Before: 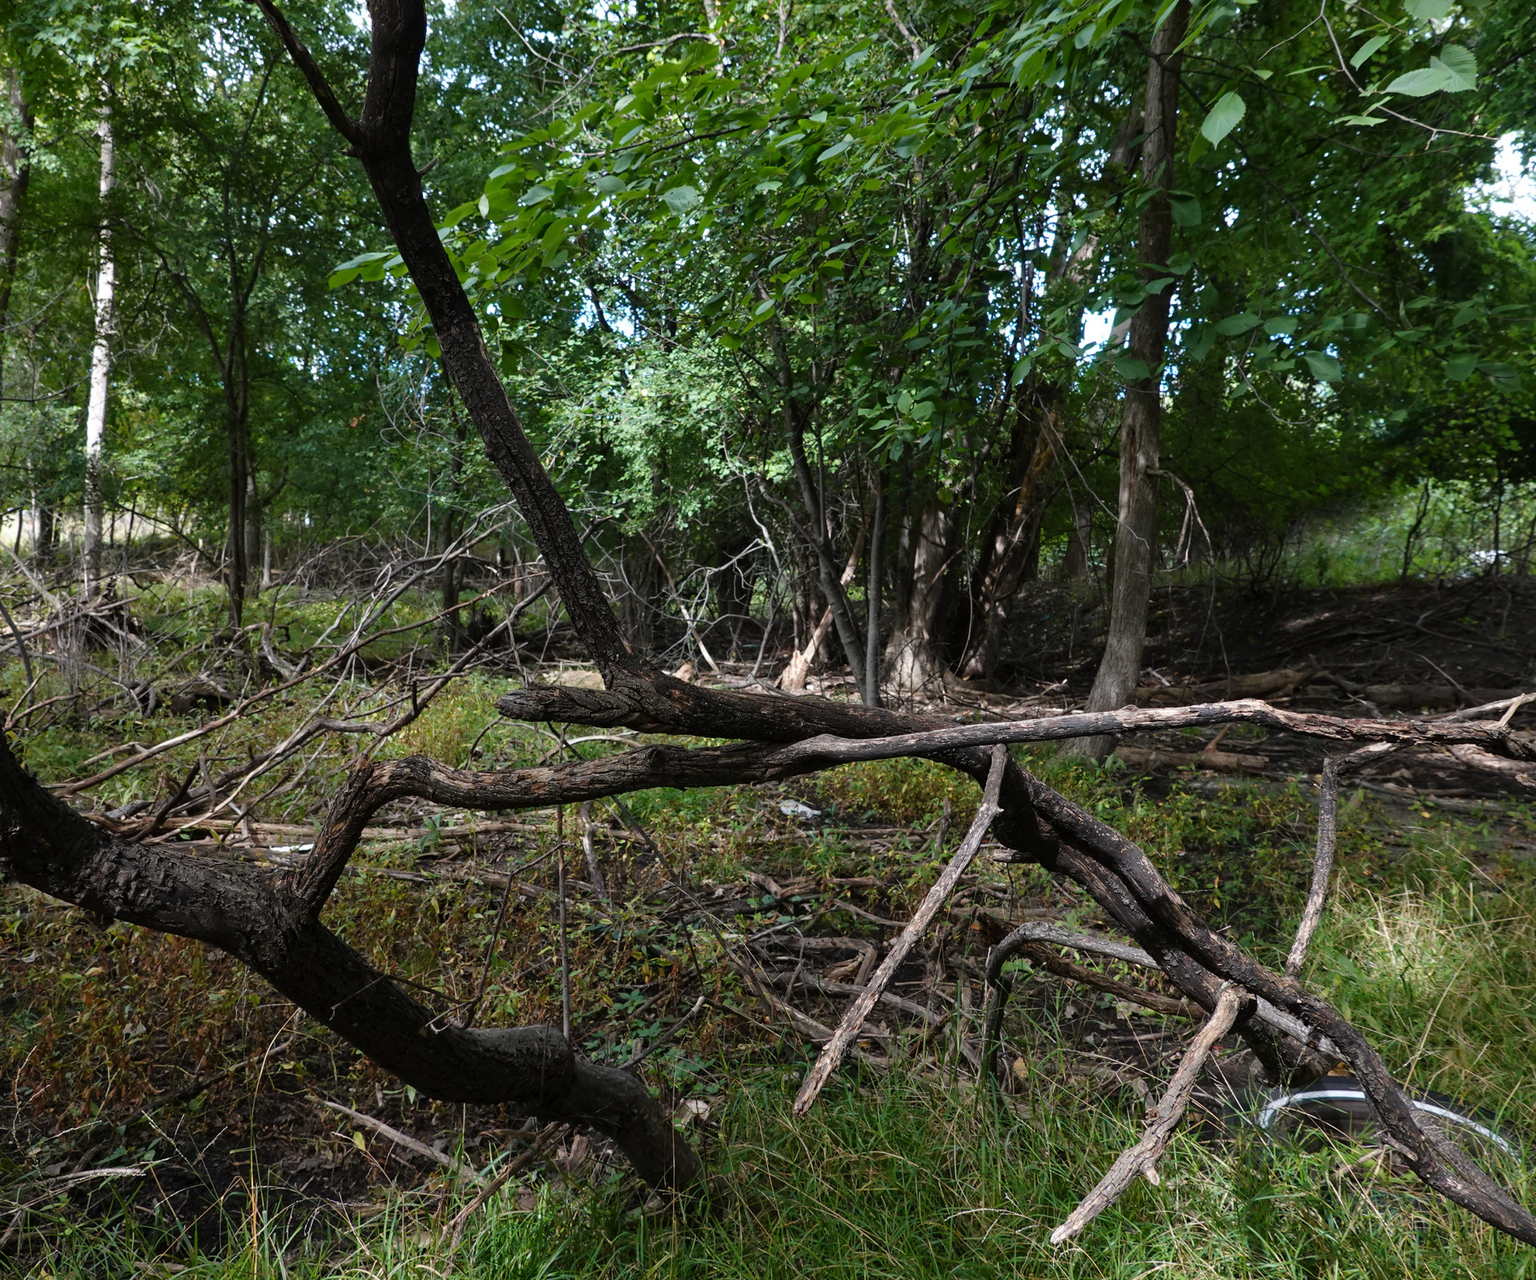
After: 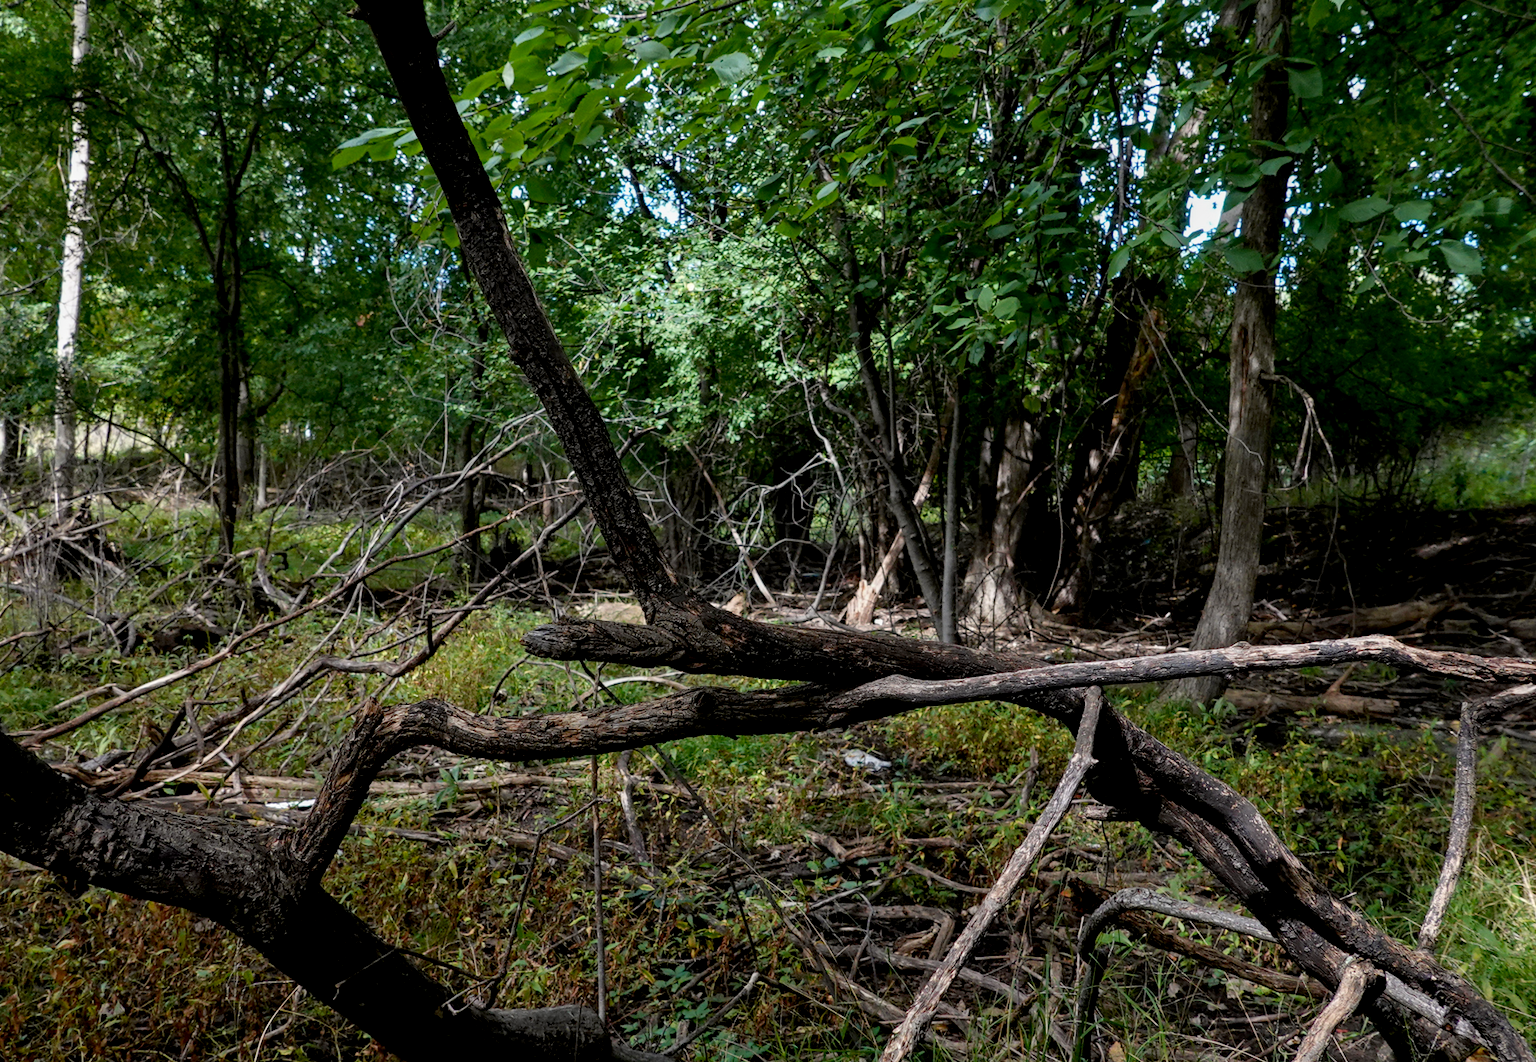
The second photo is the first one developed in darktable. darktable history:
crop and rotate: left 2.369%, top 11.027%, right 9.487%, bottom 15.796%
exposure: black level correction 0.009, exposure 0.106 EV, compensate highlight preservation false
local contrast: detail 109%
